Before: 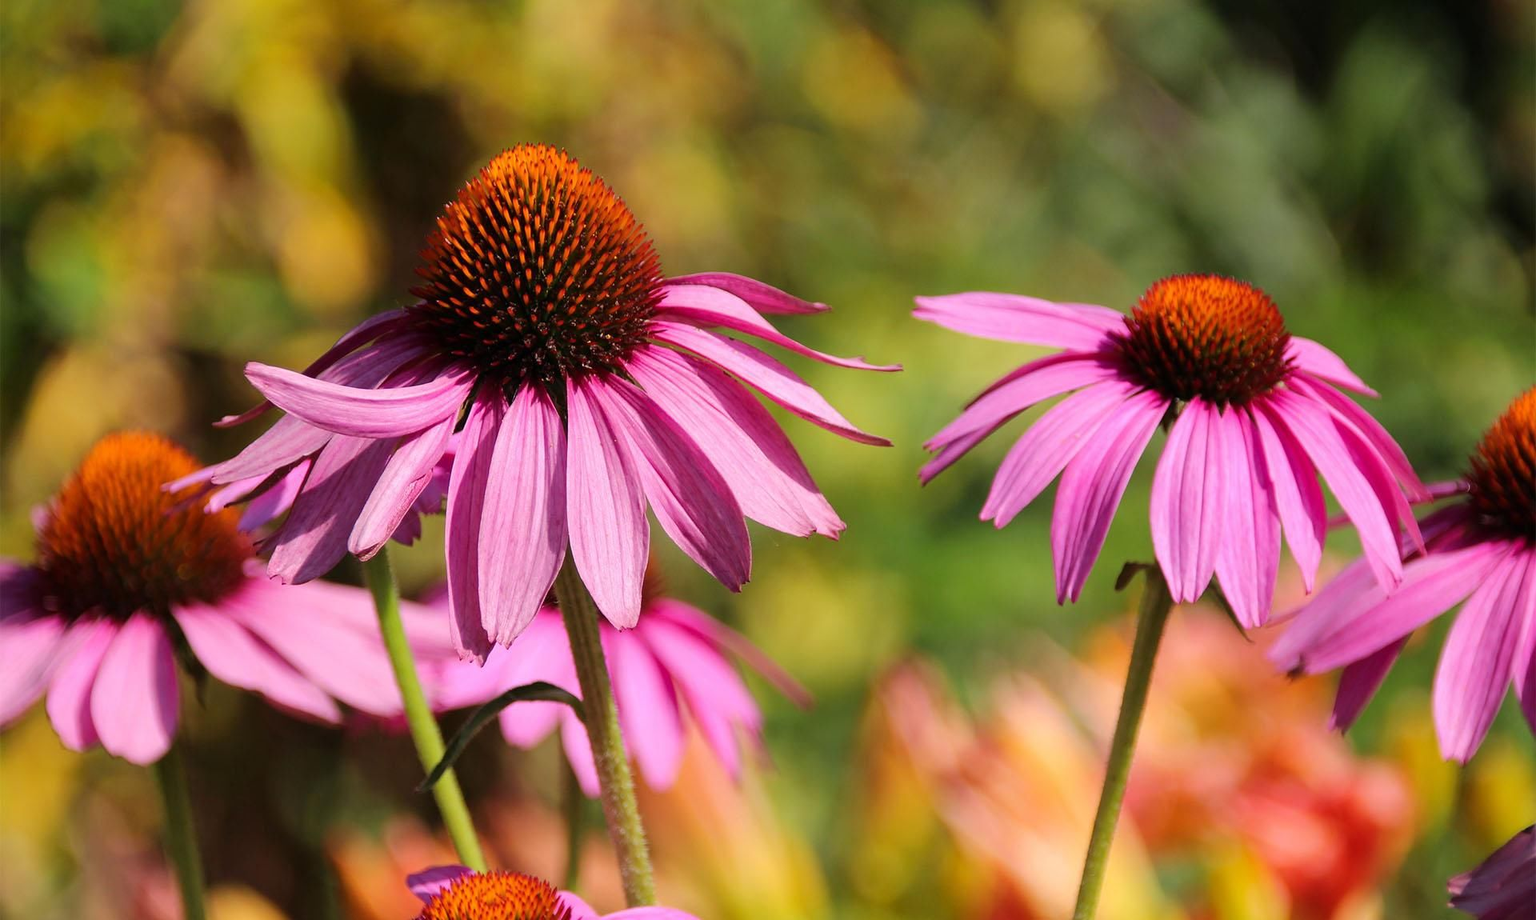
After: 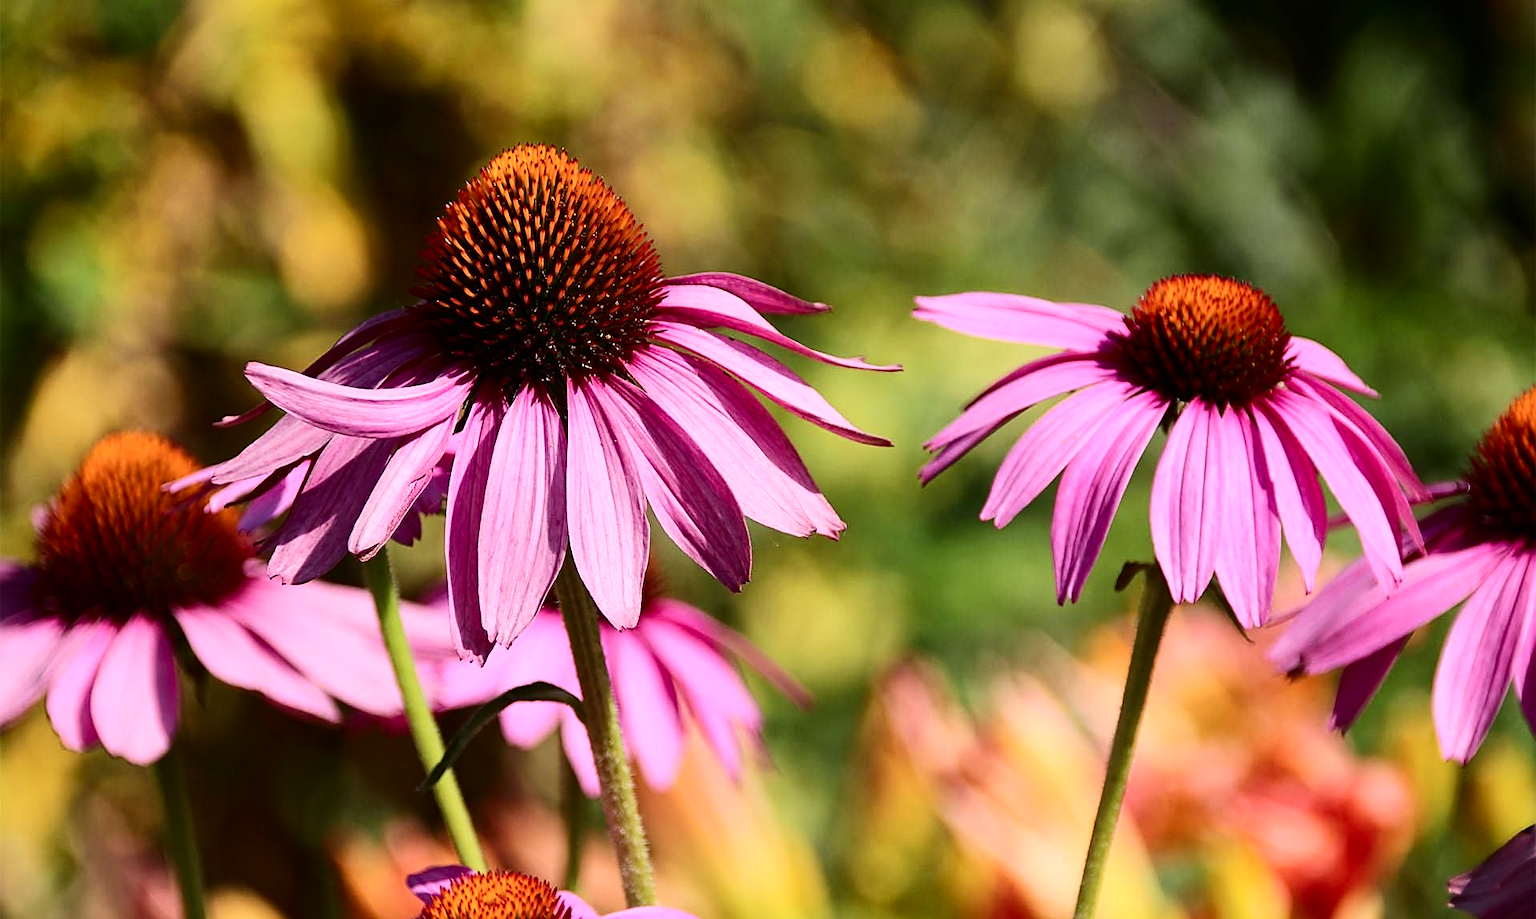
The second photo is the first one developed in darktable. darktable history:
contrast brightness saturation: contrast 0.296
sharpen: on, module defaults
crop: bottom 0.056%
